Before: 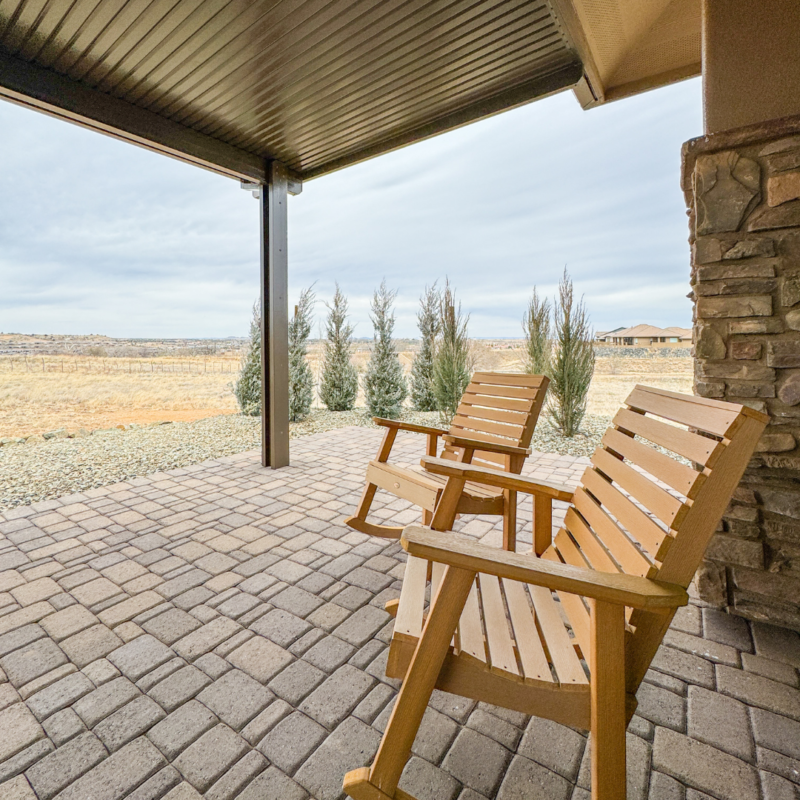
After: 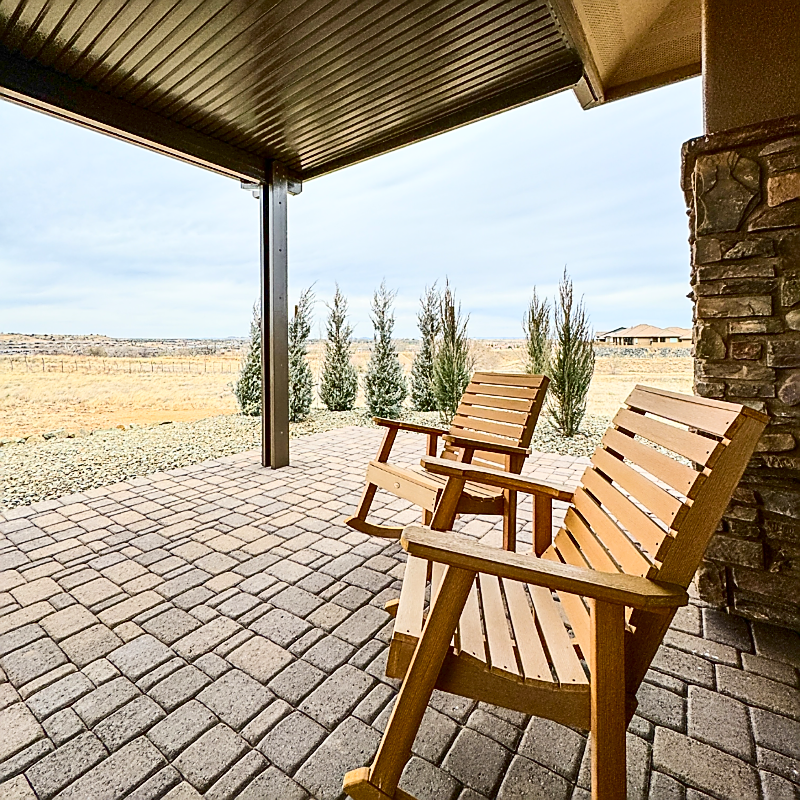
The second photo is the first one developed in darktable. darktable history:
shadows and highlights: shadows 37.46, highlights -27.66, soften with gaussian
sharpen: radius 1.402, amount 1.248, threshold 0.63
contrast brightness saturation: contrast 0.313, brightness -0.083, saturation 0.172
